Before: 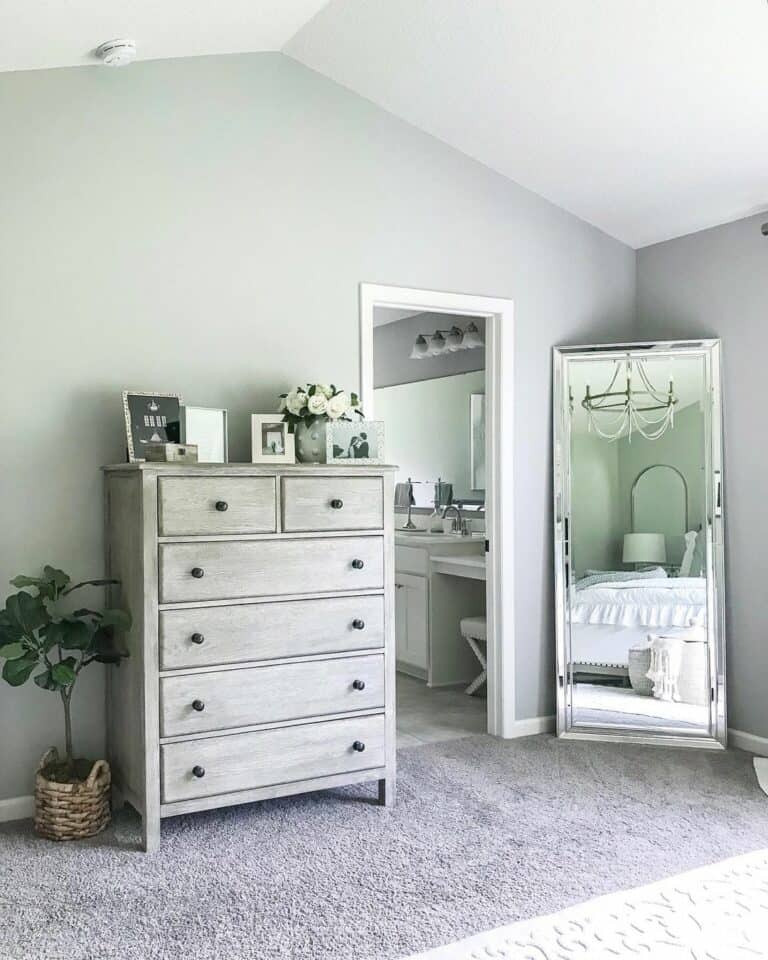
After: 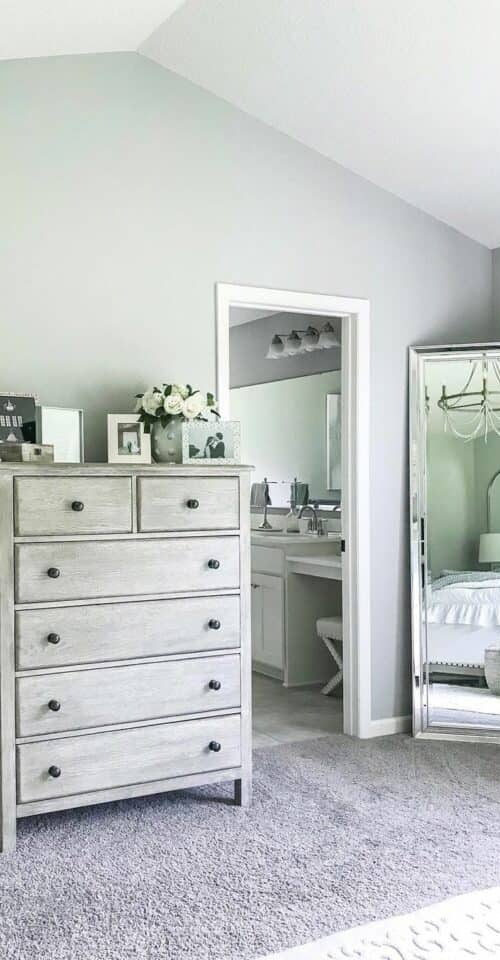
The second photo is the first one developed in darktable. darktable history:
crop and rotate: left 18.752%, right 16.108%
